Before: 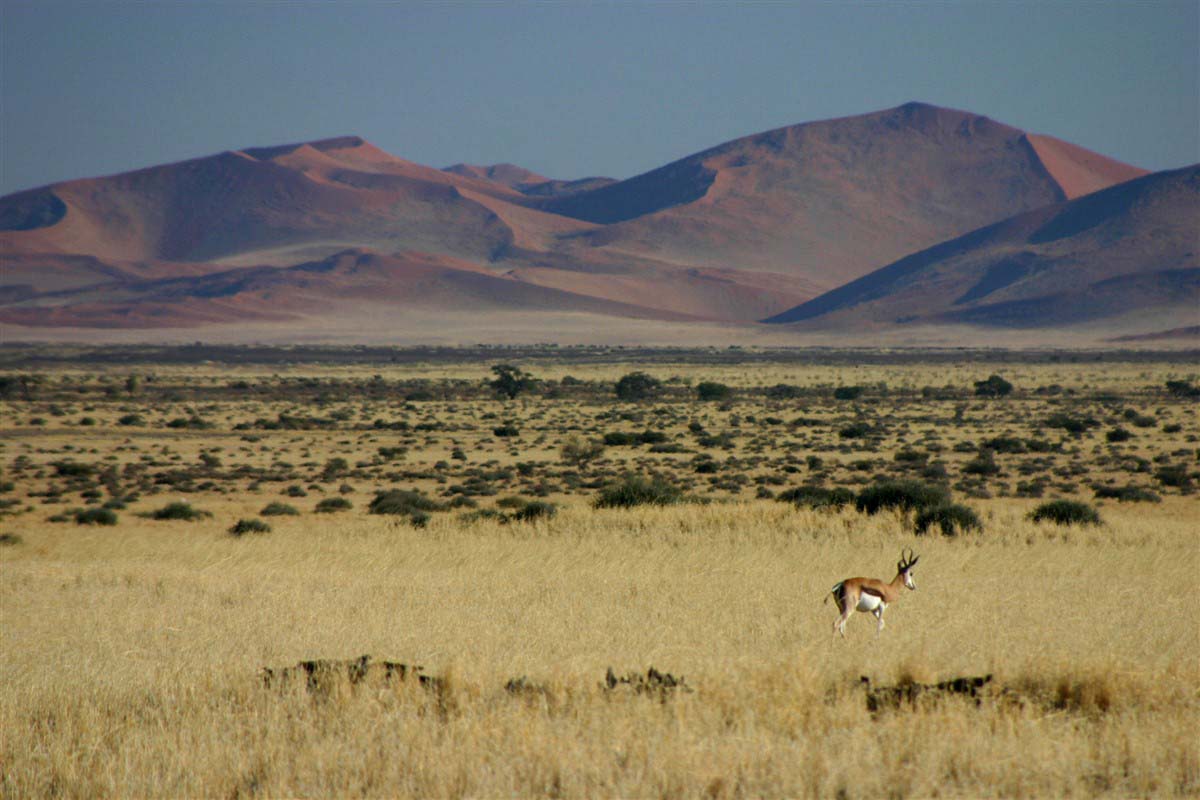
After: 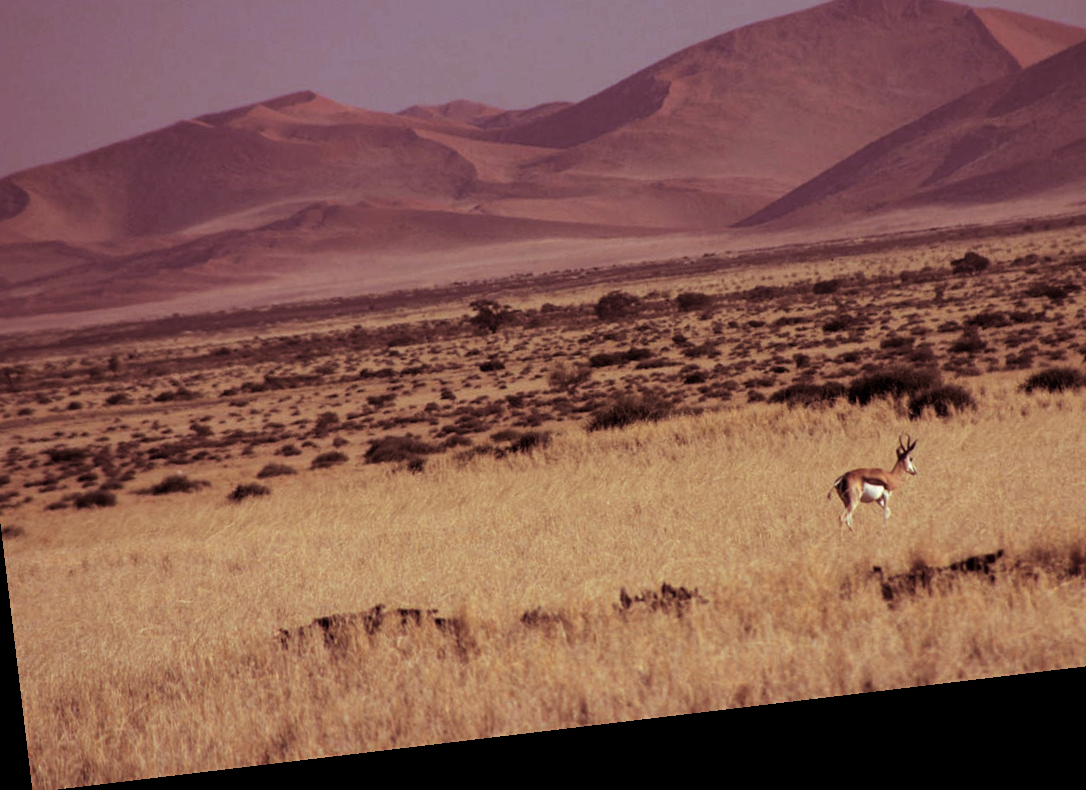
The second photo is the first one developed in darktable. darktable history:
rotate and perspective: rotation -6.83°, automatic cropping off
crop and rotate: left 4.842%, top 15.51%, right 10.668%
split-toning: highlights › hue 187.2°, highlights › saturation 0.83, balance -68.05, compress 56.43%
